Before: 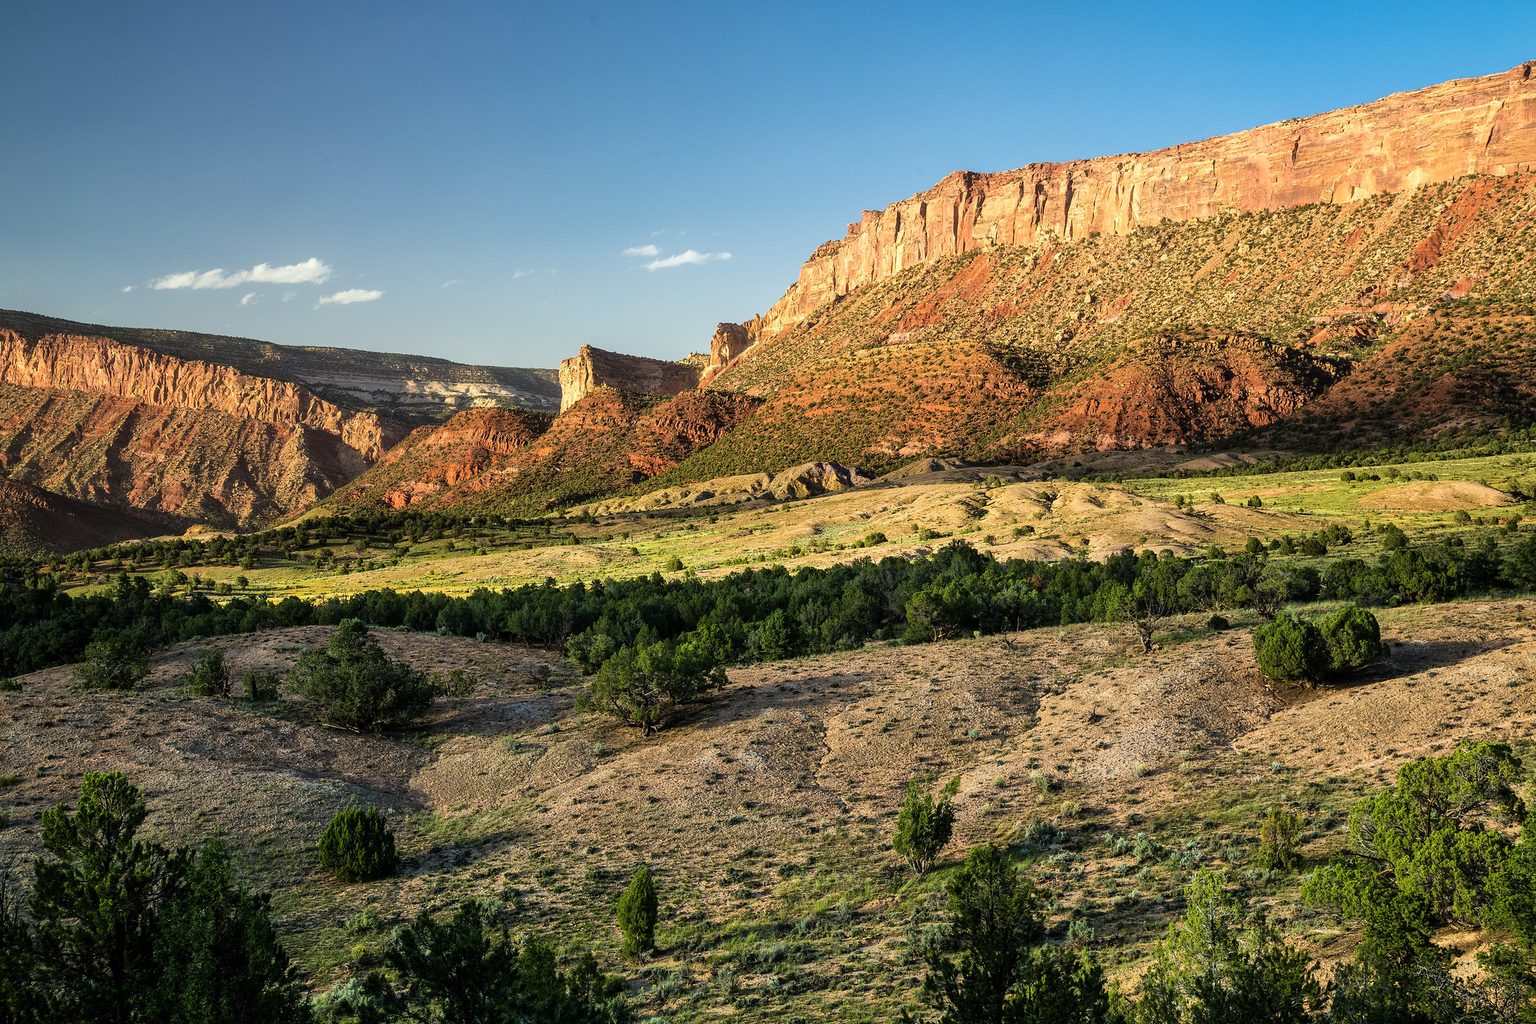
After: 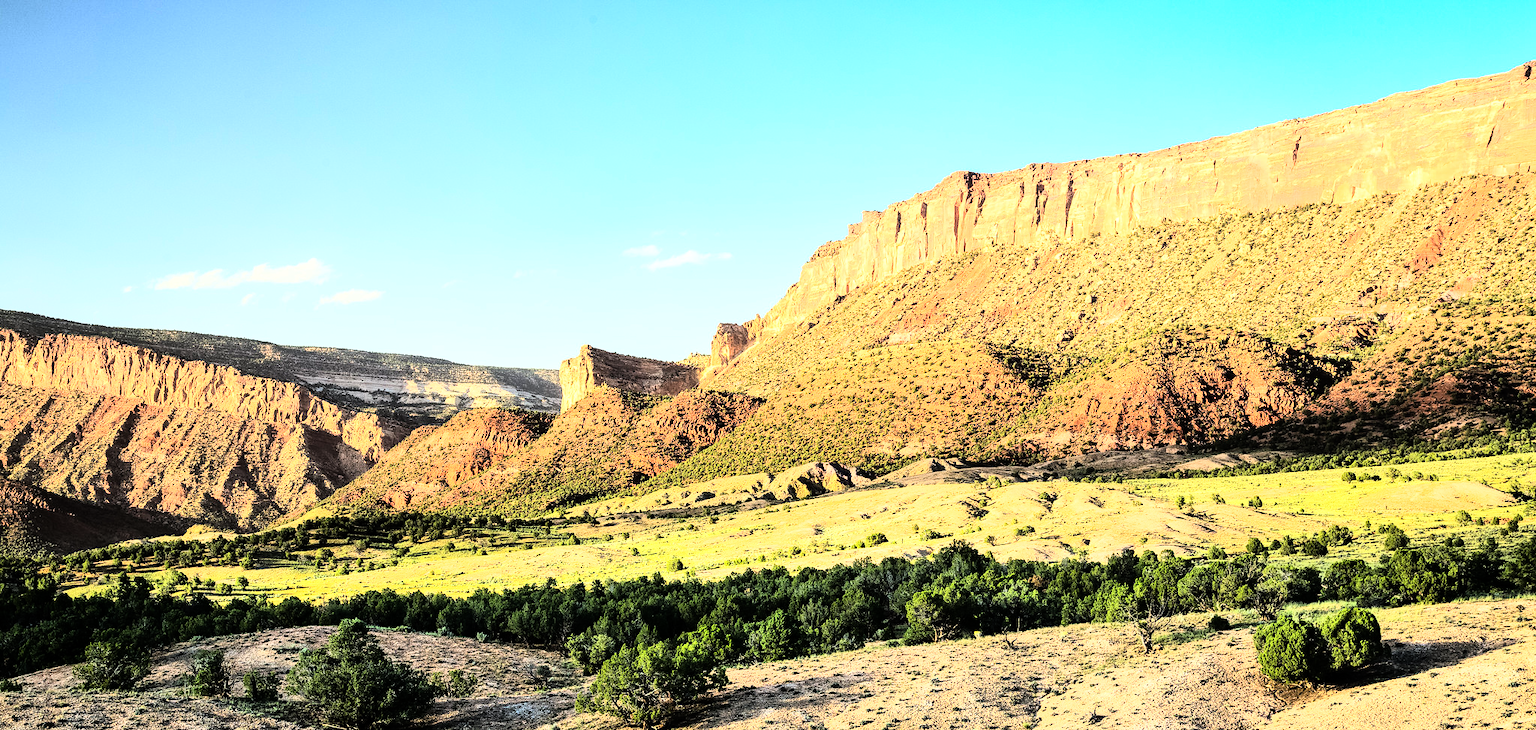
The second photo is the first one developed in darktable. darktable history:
rgb curve: curves: ch0 [(0, 0) (0.21, 0.15) (0.24, 0.21) (0.5, 0.75) (0.75, 0.96) (0.89, 0.99) (1, 1)]; ch1 [(0, 0.02) (0.21, 0.13) (0.25, 0.2) (0.5, 0.67) (0.75, 0.9) (0.89, 0.97) (1, 1)]; ch2 [(0, 0.02) (0.21, 0.13) (0.25, 0.2) (0.5, 0.67) (0.75, 0.9) (0.89, 0.97) (1, 1)], compensate middle gray true
exposure: exposure 0.6 EV, compensate highlight preservation false
crop: bottom 28.576%
